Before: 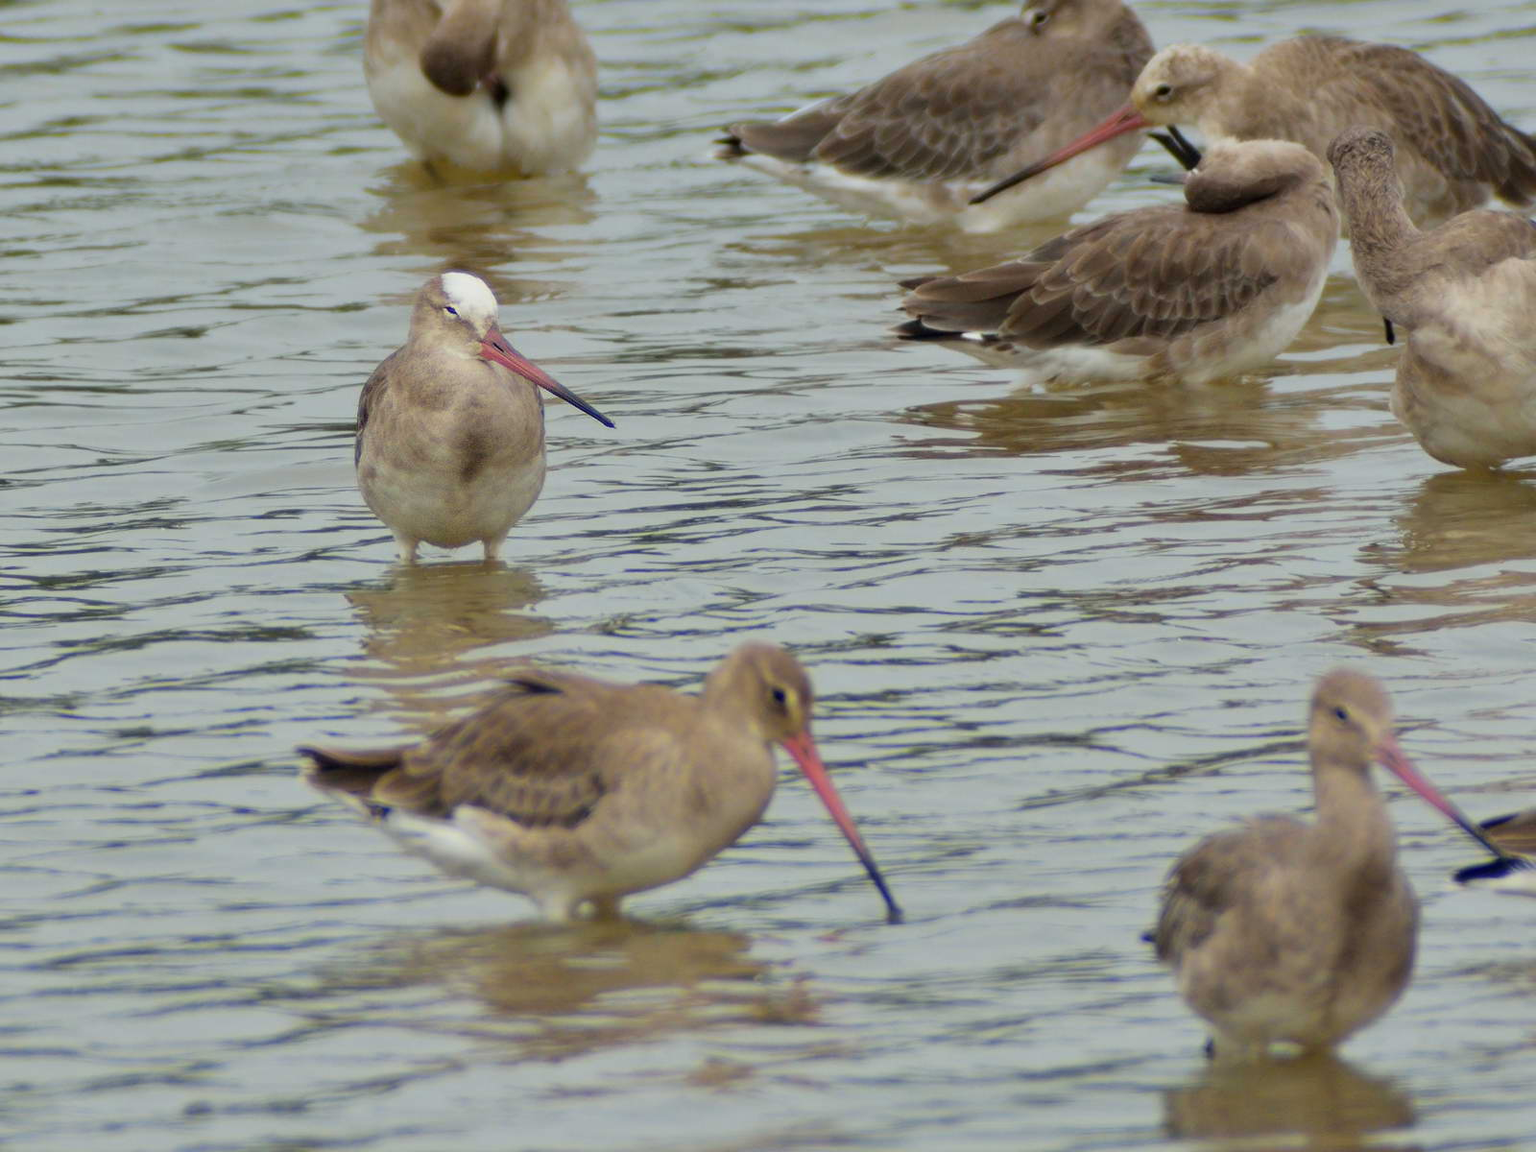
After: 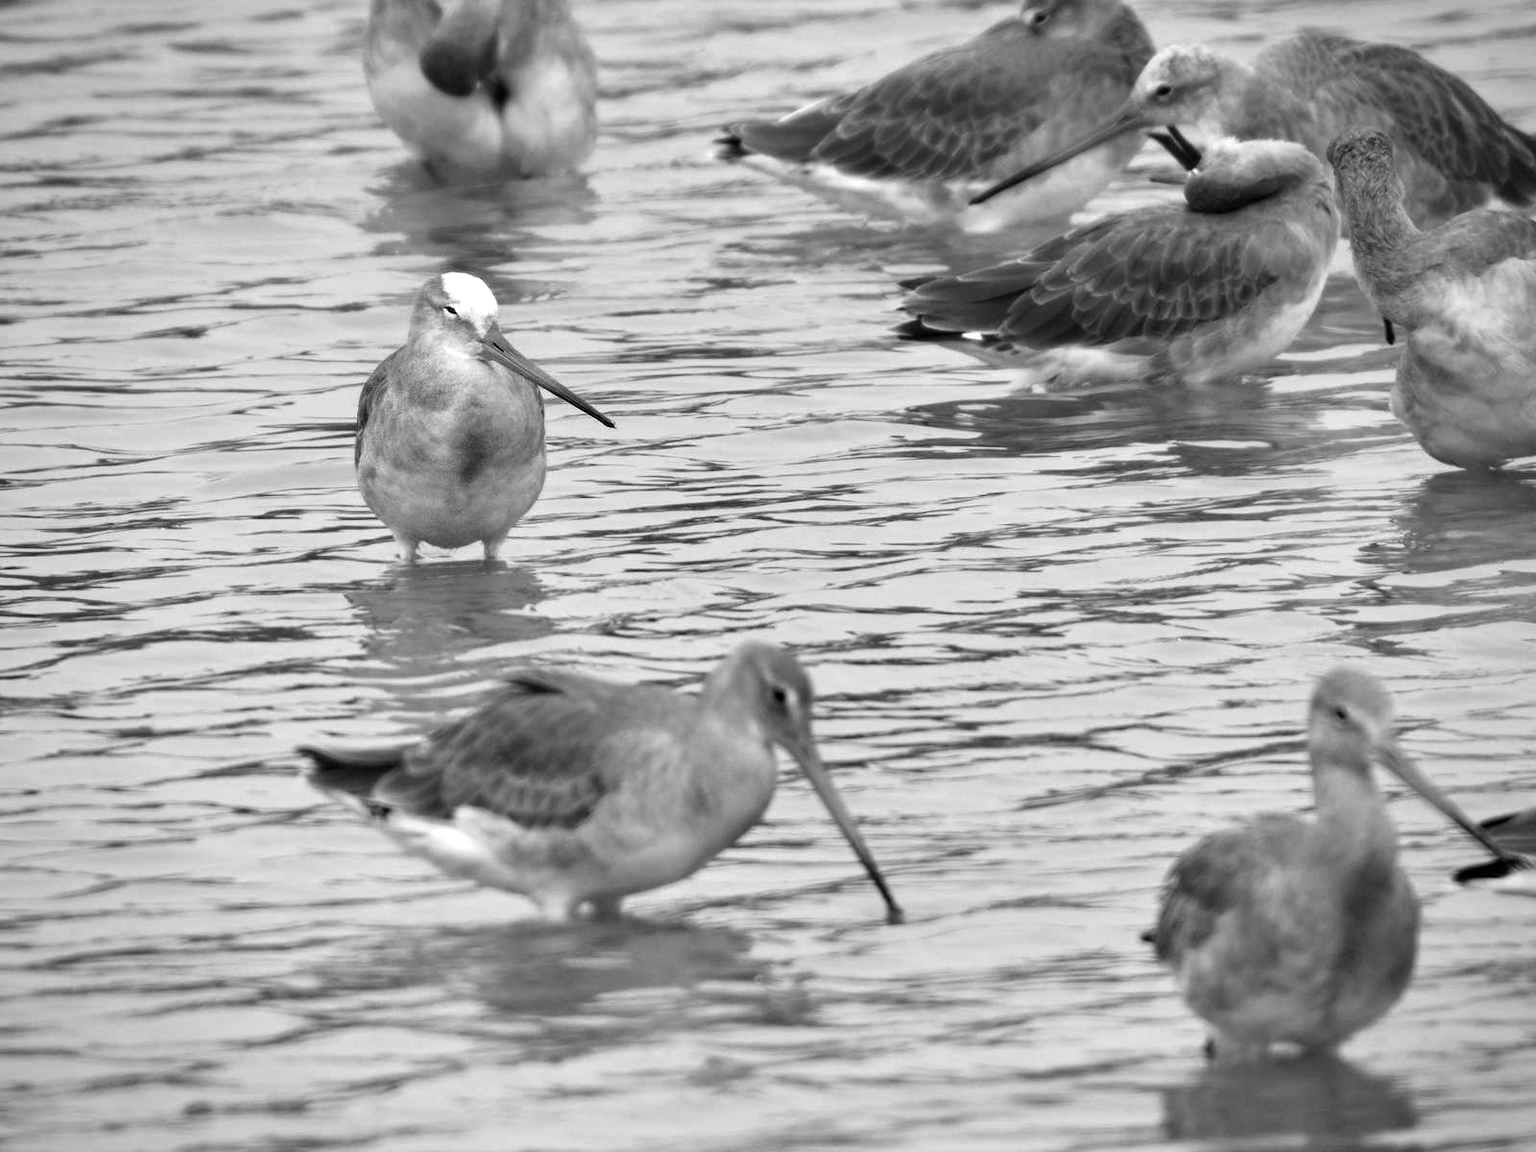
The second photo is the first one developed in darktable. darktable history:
vignetting: fall-off radius 60.92%
color balance rgb: linear chroma grading › shadows -40%, linear chroma grading › highlights 40%, linear chroma grading › global chroma 45%, linear chroma grading › mid-tones -30%, perceptual saturation grading › global saturation 55%, perceptual saturation grading › highlights -50%, perceptual saturation grading › mid-tones 40%, perceptual saturation grading › shadows 30%, perceptual brilliance grading › global brilliance 20%, perceptual brilliance grading › shadows -40%, global vibrance 35%
exposure: exposure 0.2 EV, compensate highlight preservation false
monochrome: a -35.87, b 49.73, size 1.7
